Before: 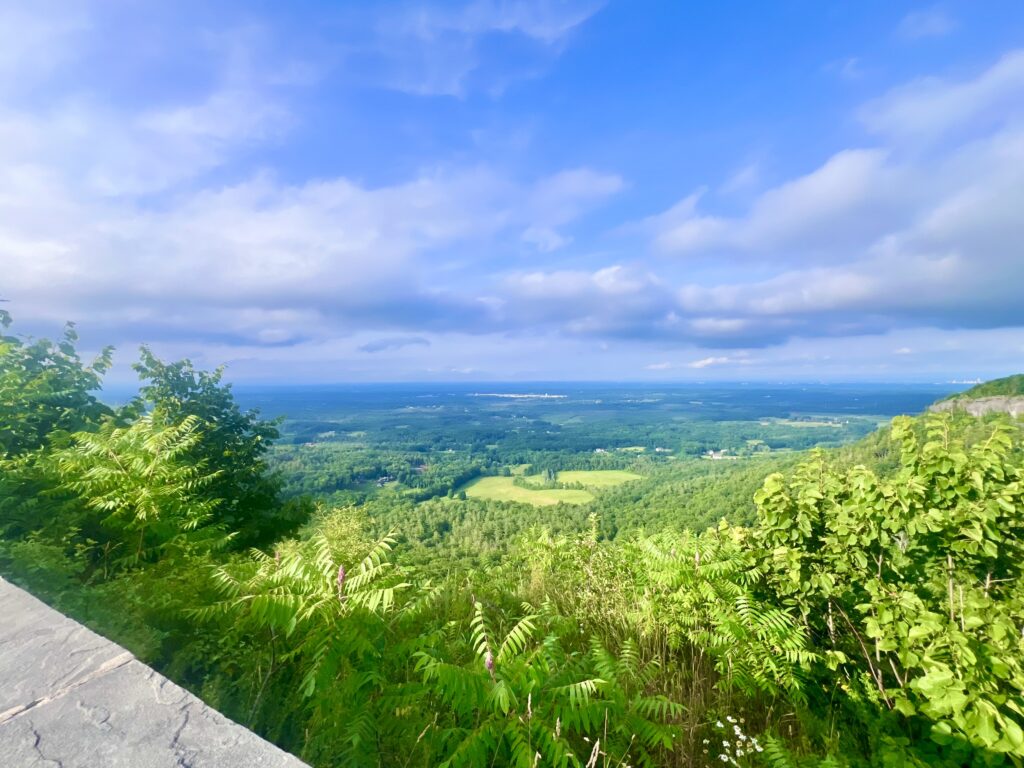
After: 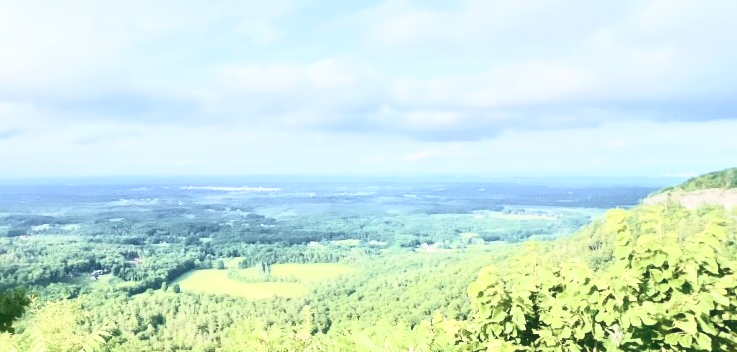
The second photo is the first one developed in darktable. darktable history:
contrast brightness saturation: contrast 0.57, brightness 0.57, saturation -0.34
crop and rotate: left 27.938%, top 27.046%, bottom 27.046%
